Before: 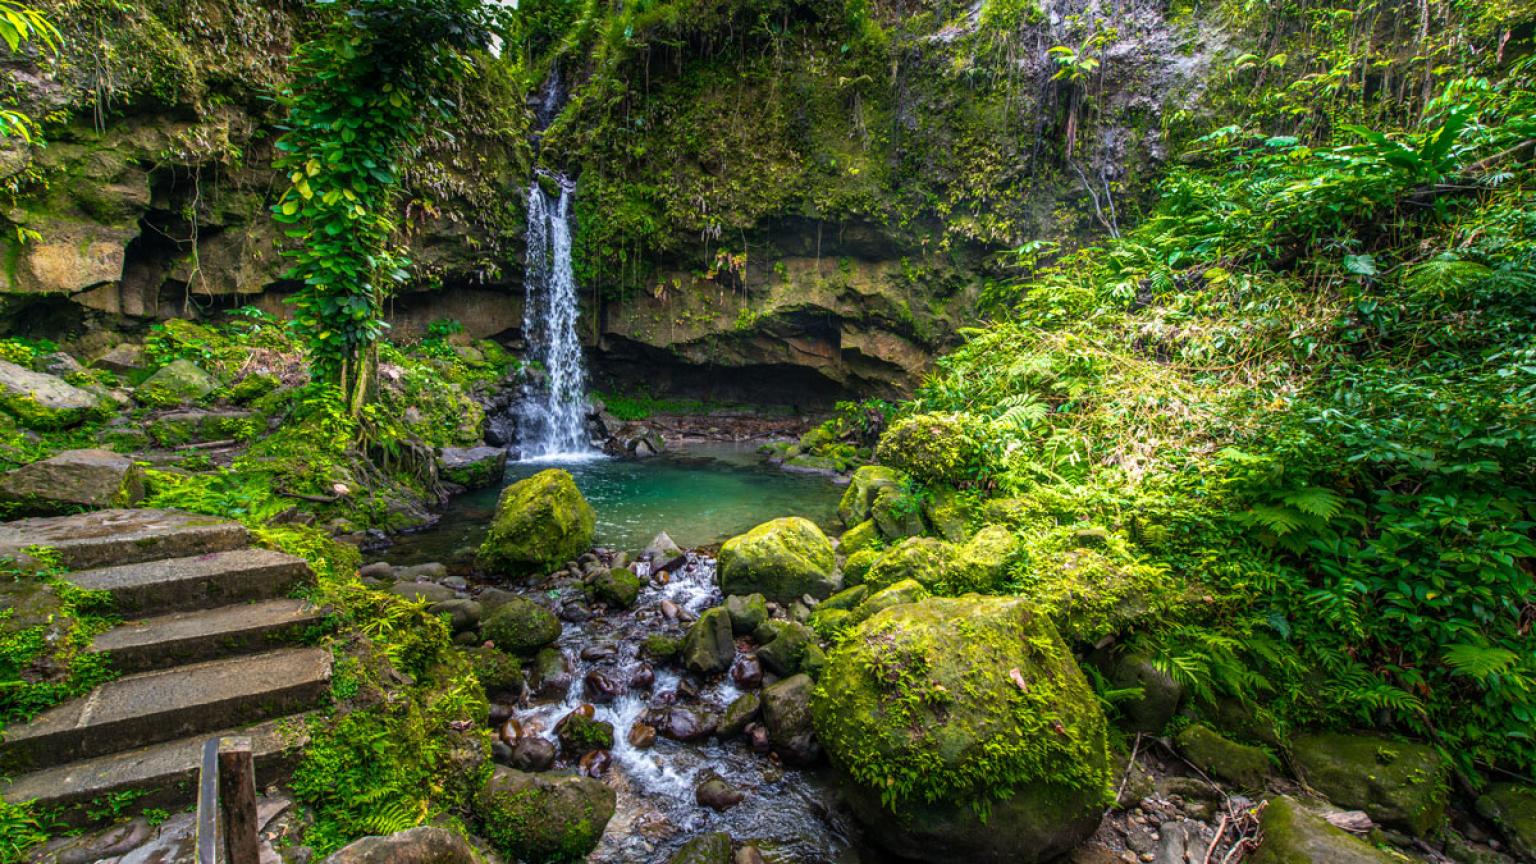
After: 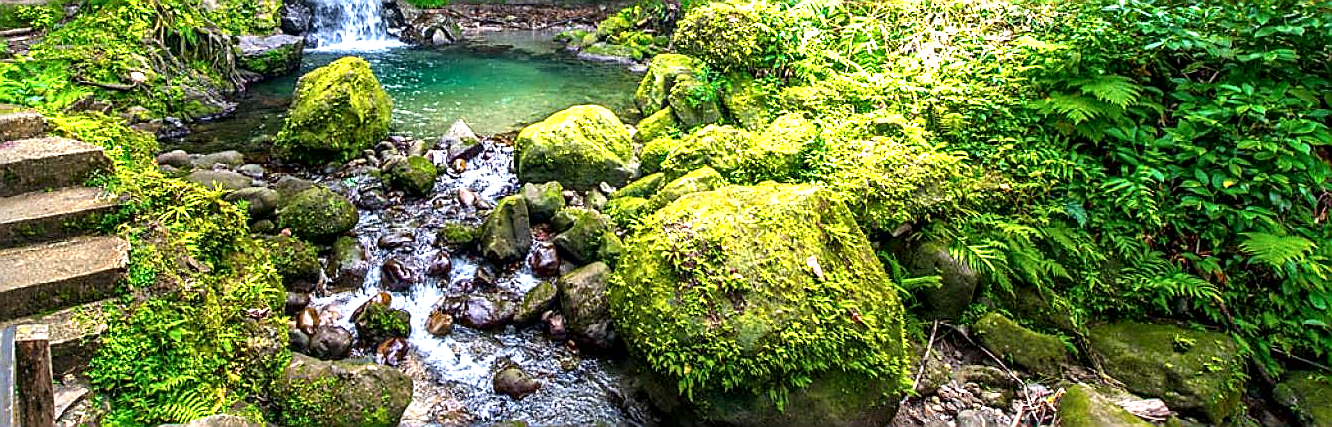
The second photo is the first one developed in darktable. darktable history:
local contrast: mode bilateral grid, contrast 26, coarseness 60, detail 151%, midtone range 0.2
exposure: black level correction 0.001, exposure 1.13 EV, compensate highlight preservation false
crop and rotate: left 13.248%, top 47.763%, bottom 2.786%
sharpen: radius 1.423, amount 1.238, threshold 0.715
